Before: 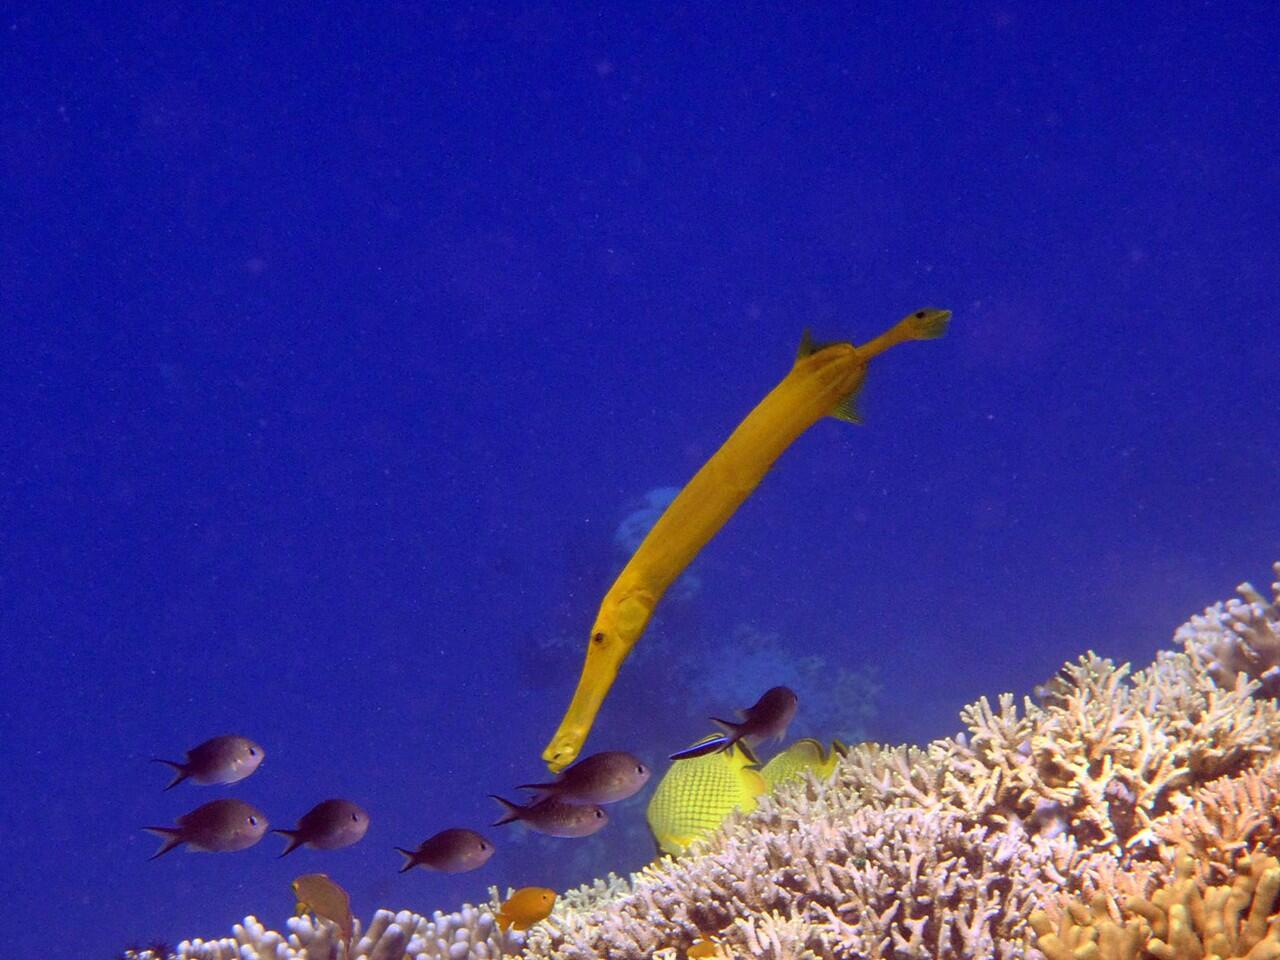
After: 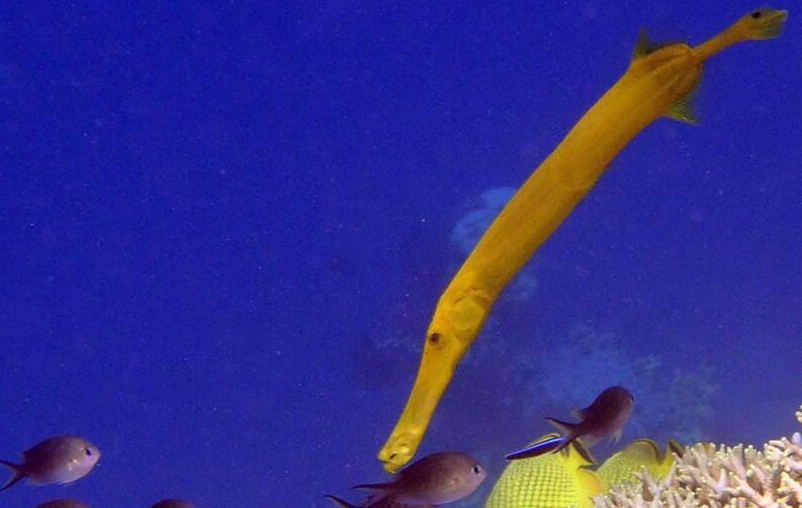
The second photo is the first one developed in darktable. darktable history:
crop: left 12.889%, top 31.294%, right 24.428%, bottom 15.754%
